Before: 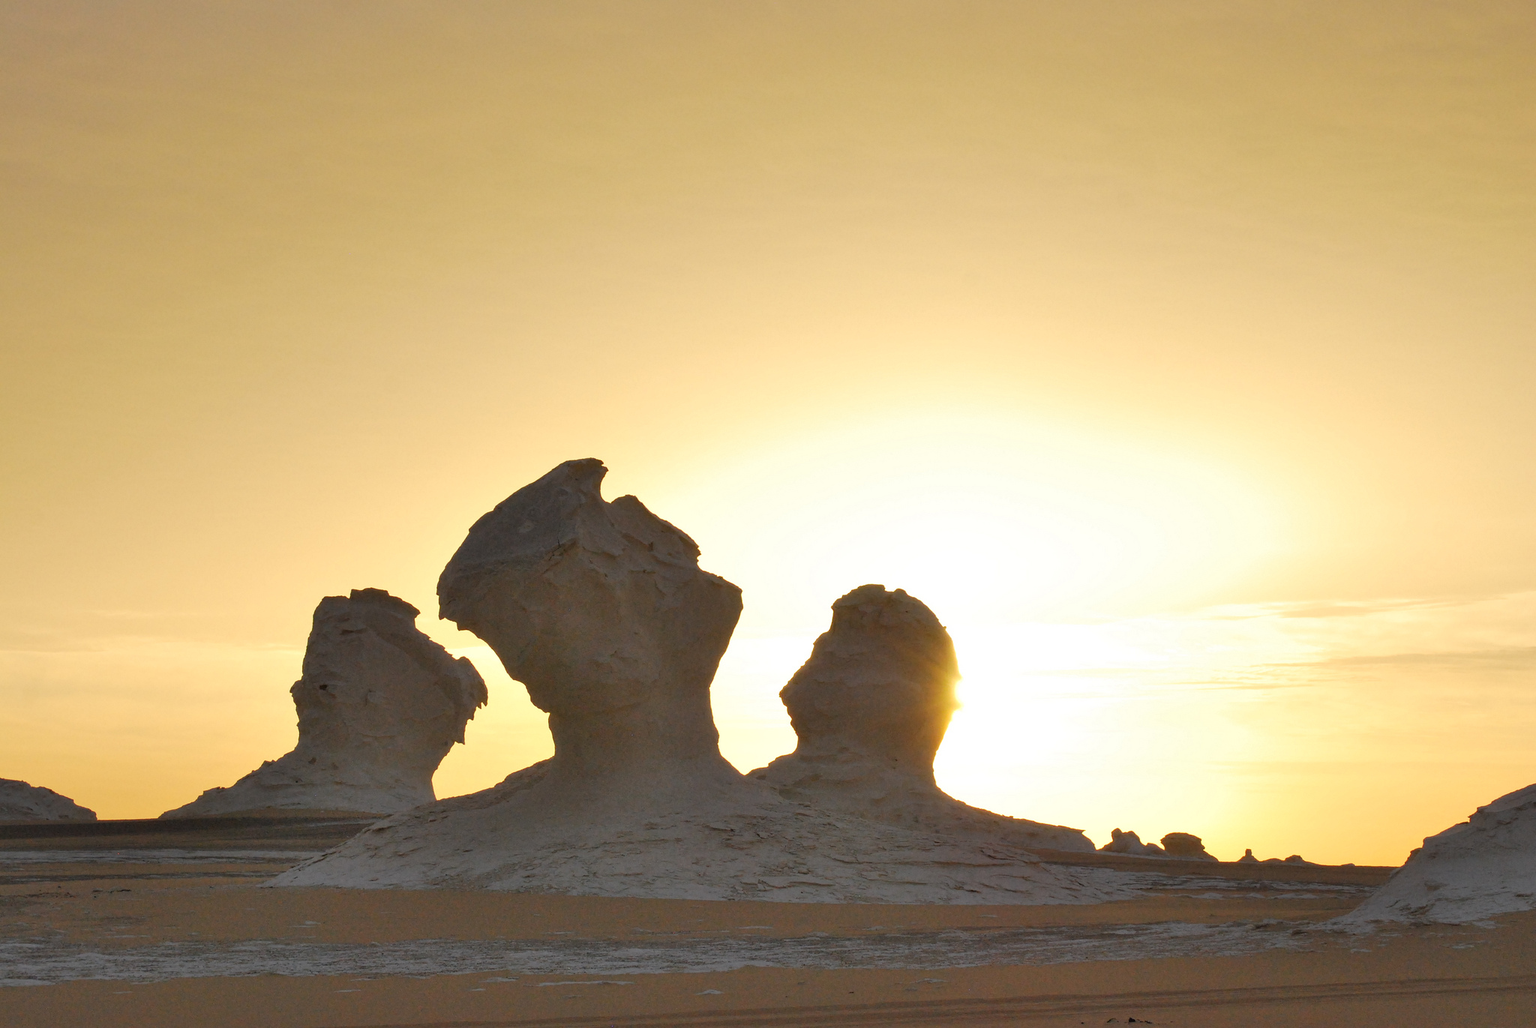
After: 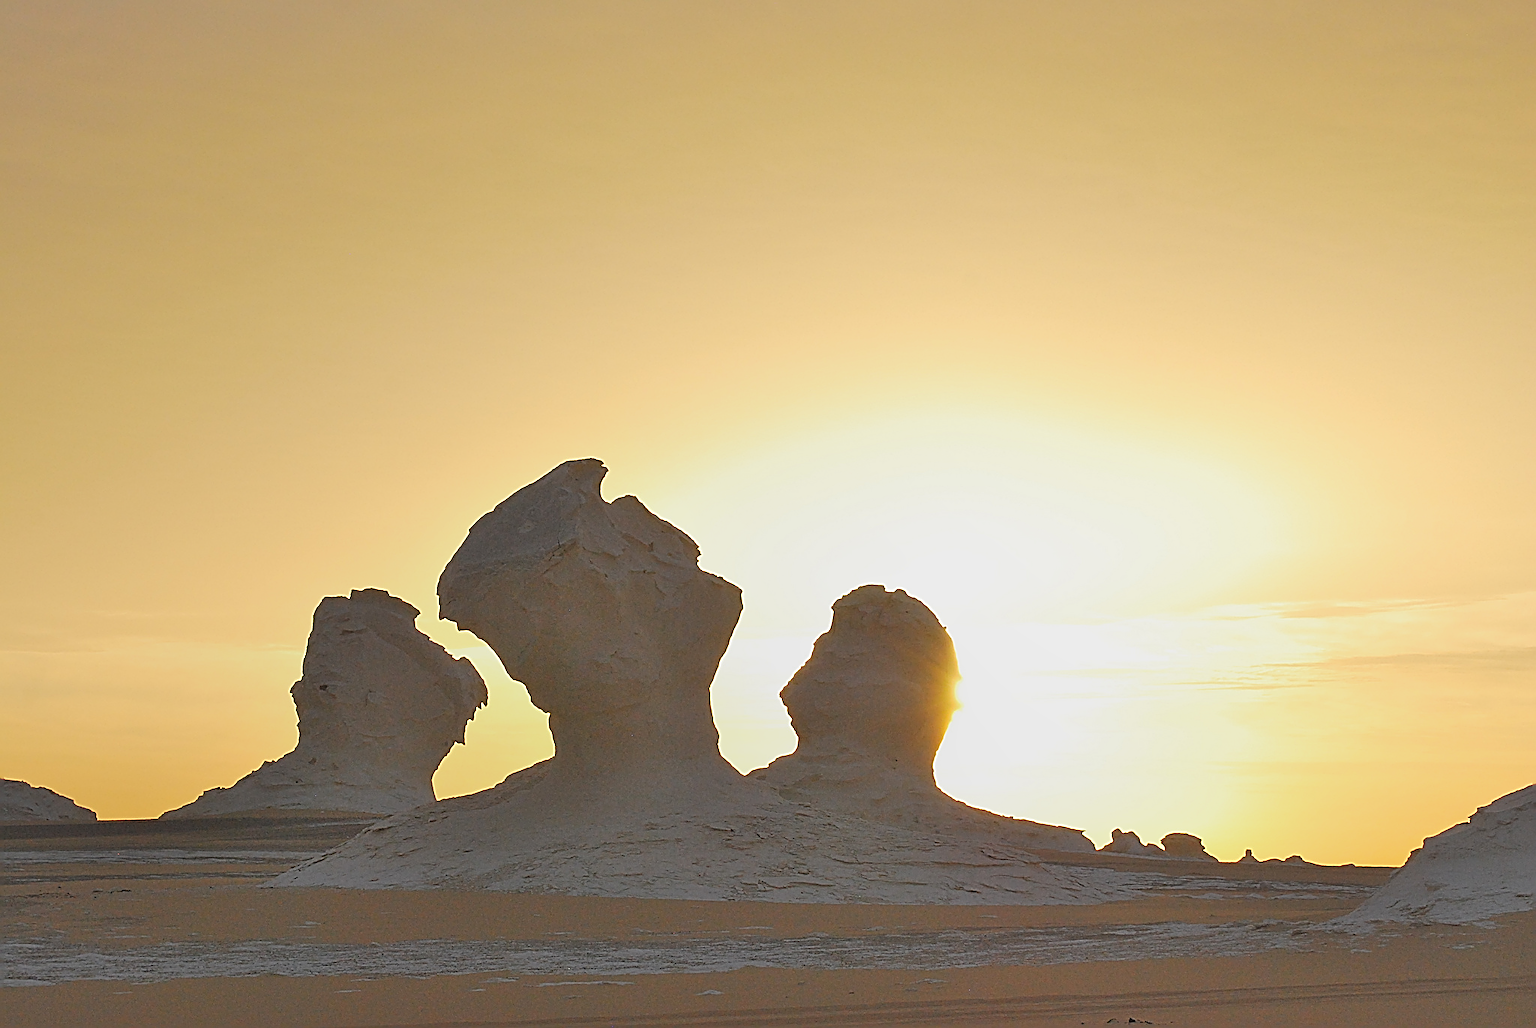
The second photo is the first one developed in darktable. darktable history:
sharpen: amount 1.995
local contrast: detail 70%
